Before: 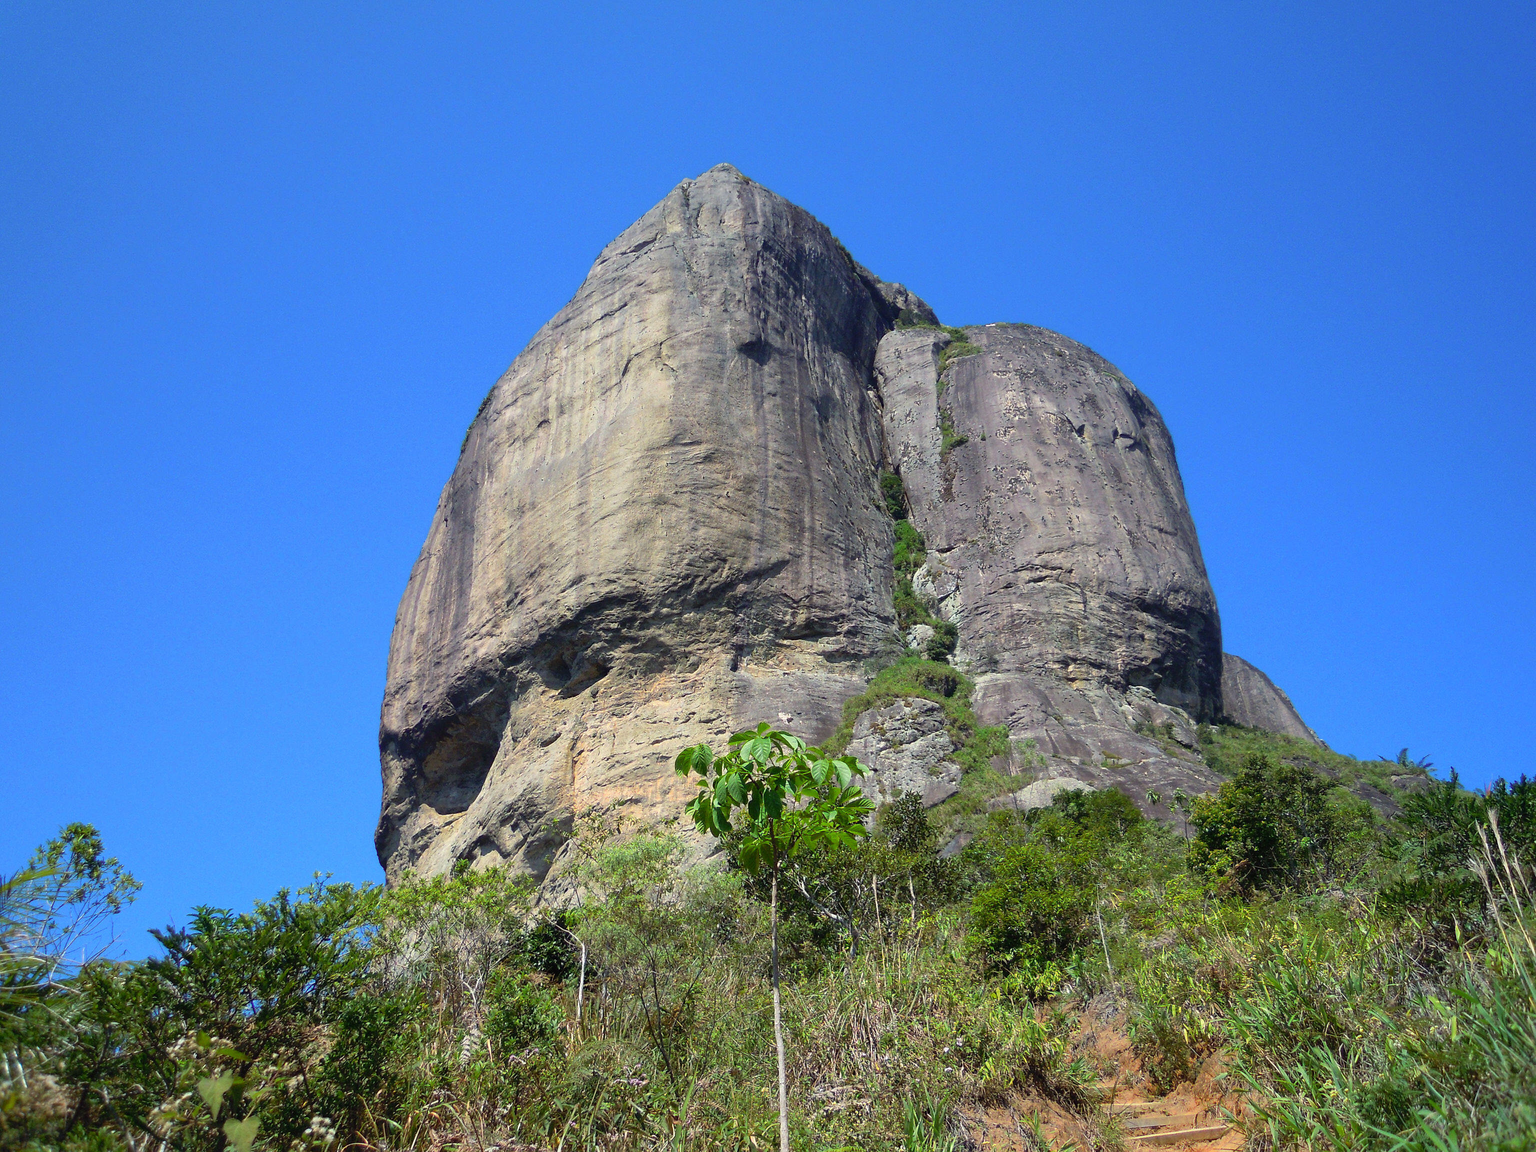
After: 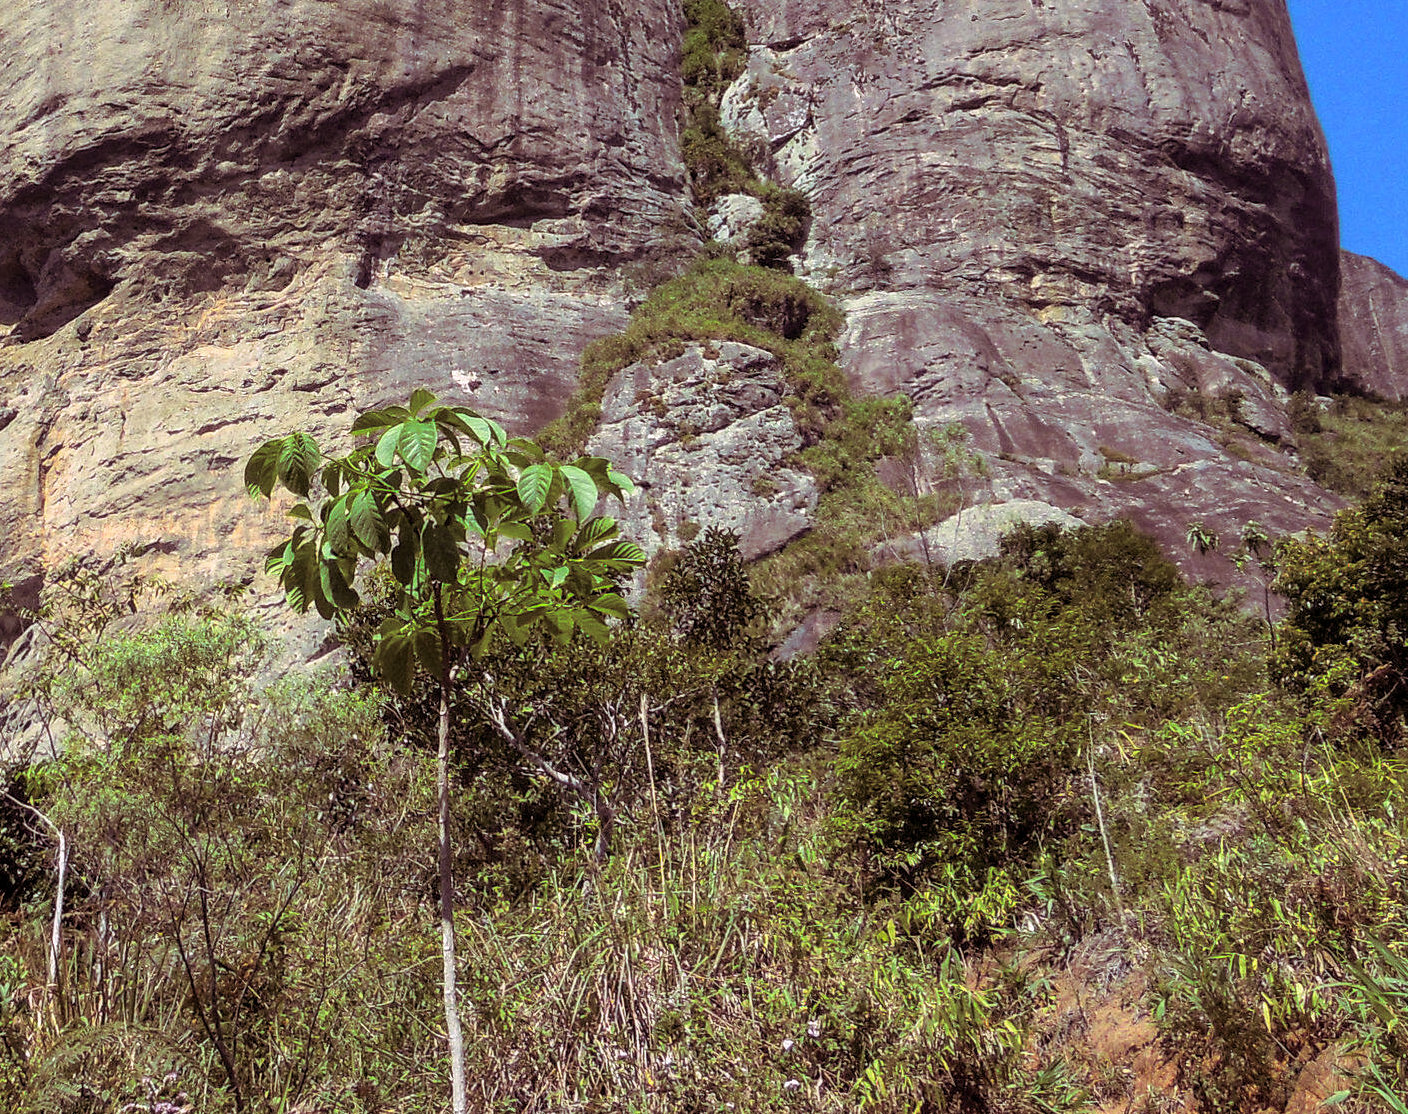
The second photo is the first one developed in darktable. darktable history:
local contrast: on, module defaults
crop: left 35.976%, top 45.819%, right 18.162%, bottom 5.807%
split-toning: highlights › hue 298.8°, highlights › saturation 0.73, compress 41.76%
